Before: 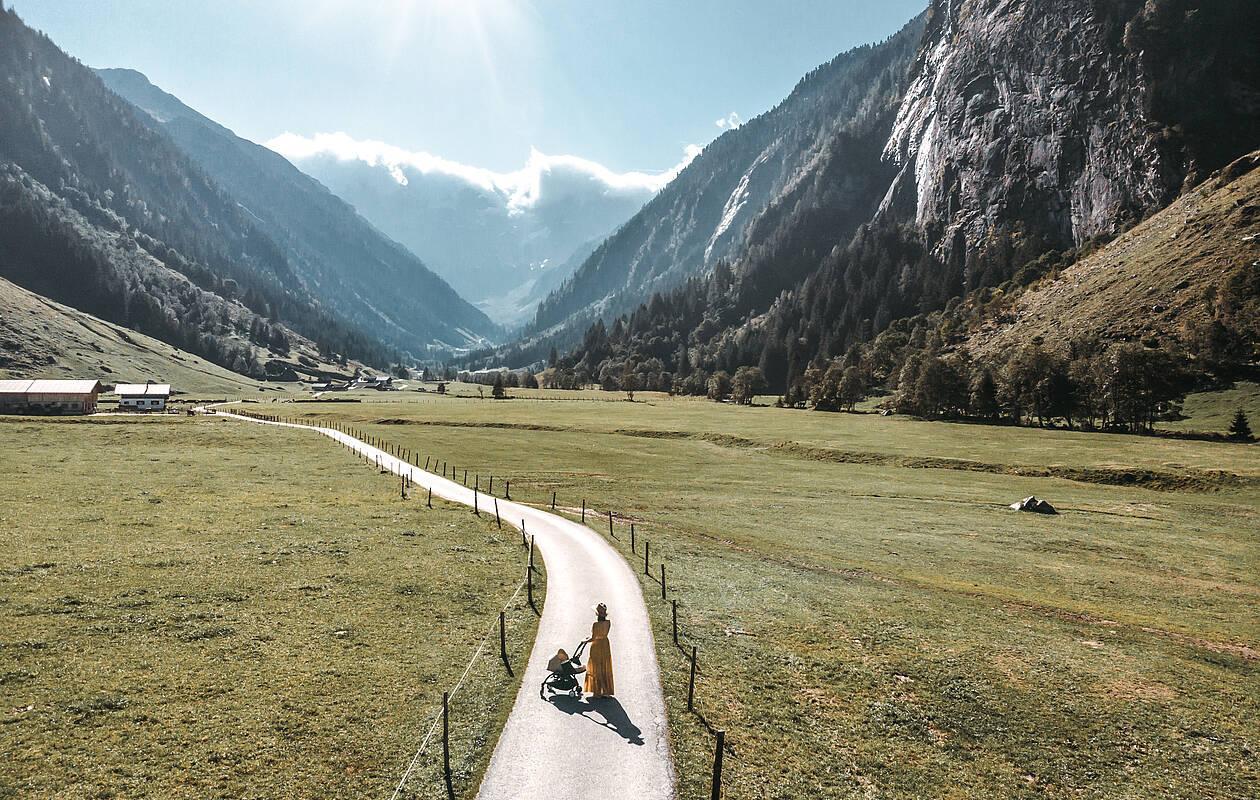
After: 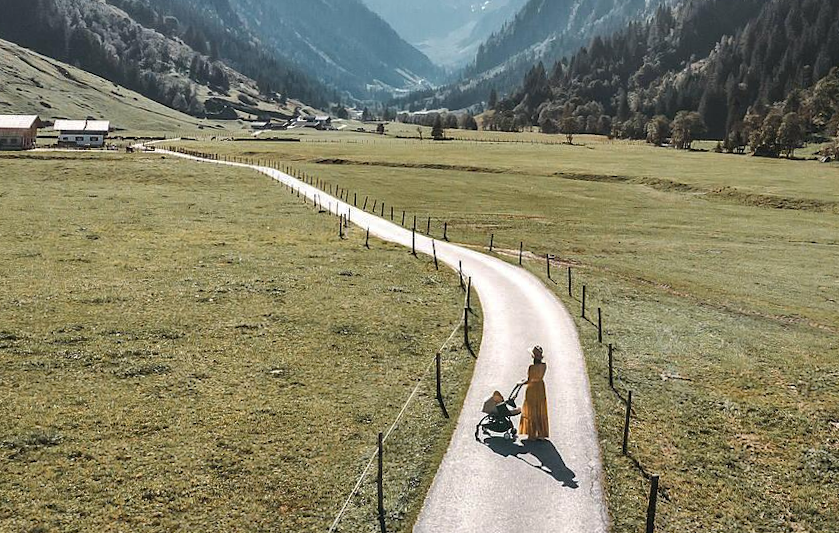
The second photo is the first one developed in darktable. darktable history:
crop and rotate: angle -0.82°, left 3.85%, top 31.828%, right 27.992%
shadows and highlights: shadows 30
